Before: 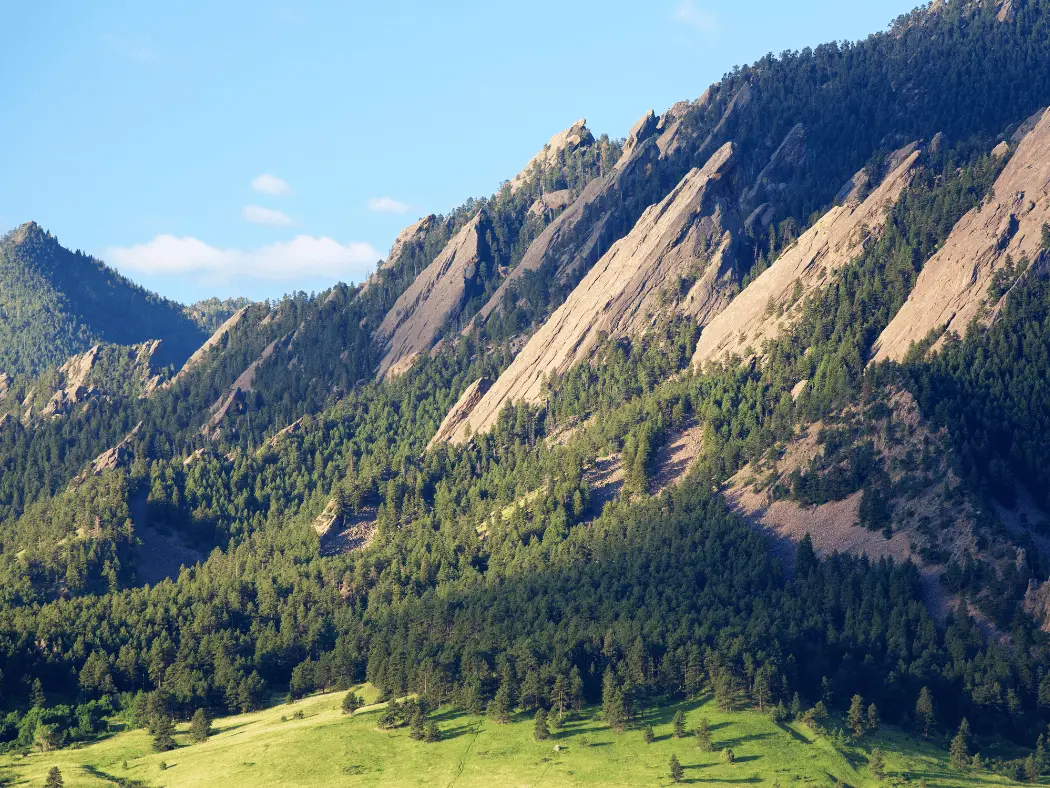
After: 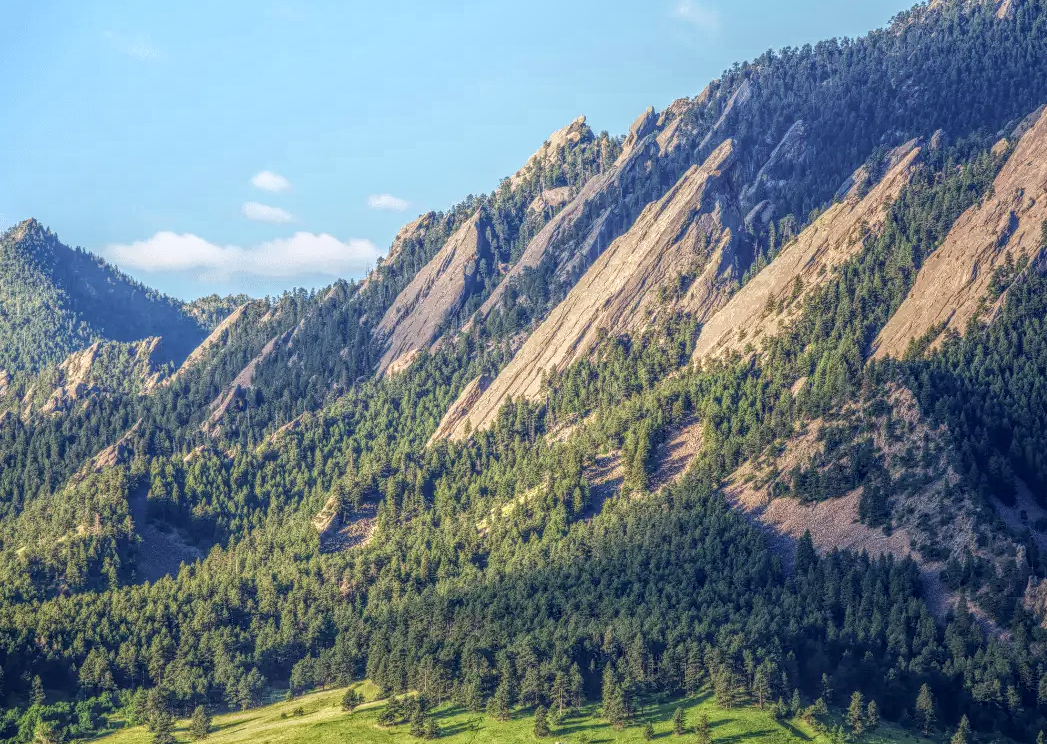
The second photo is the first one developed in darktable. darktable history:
shadows and highlights: shadows -12.5, white point adjustment 4, highlights 28.33
local contrast: highlights 0%, shadows 0%, detail 200%, midtone range 0.25
crop: top 0.448%, right 0.264%, bottom 5.045%
